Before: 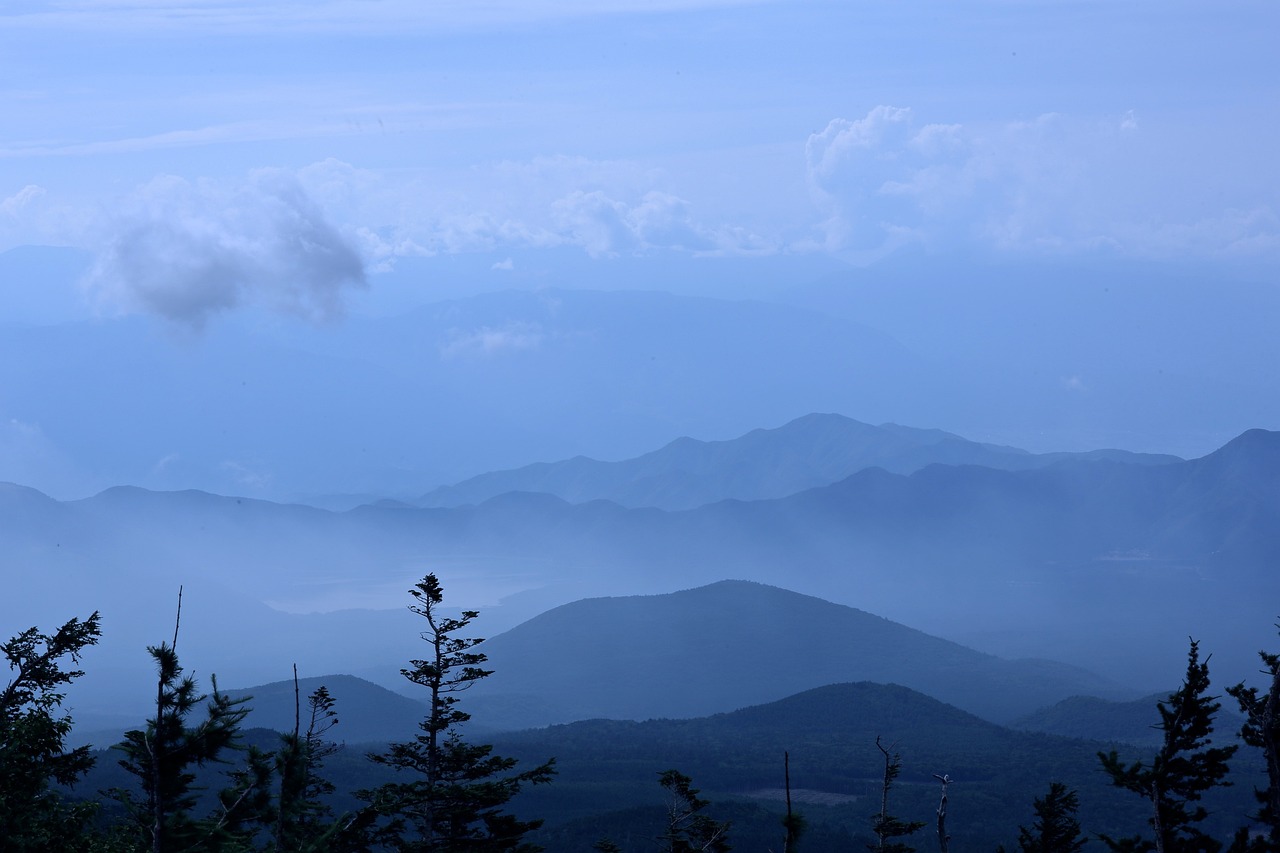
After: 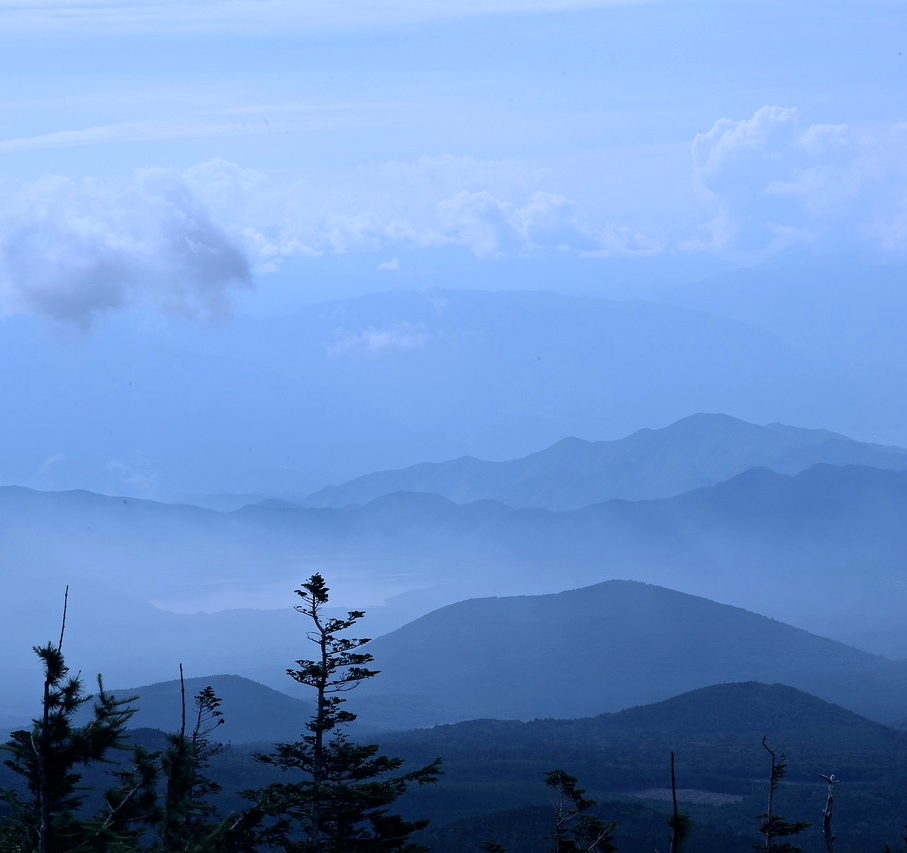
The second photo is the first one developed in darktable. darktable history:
crop and rotate: left 8.981%, right 20.093%
levels: levels [0, 0.474, 0.947]
